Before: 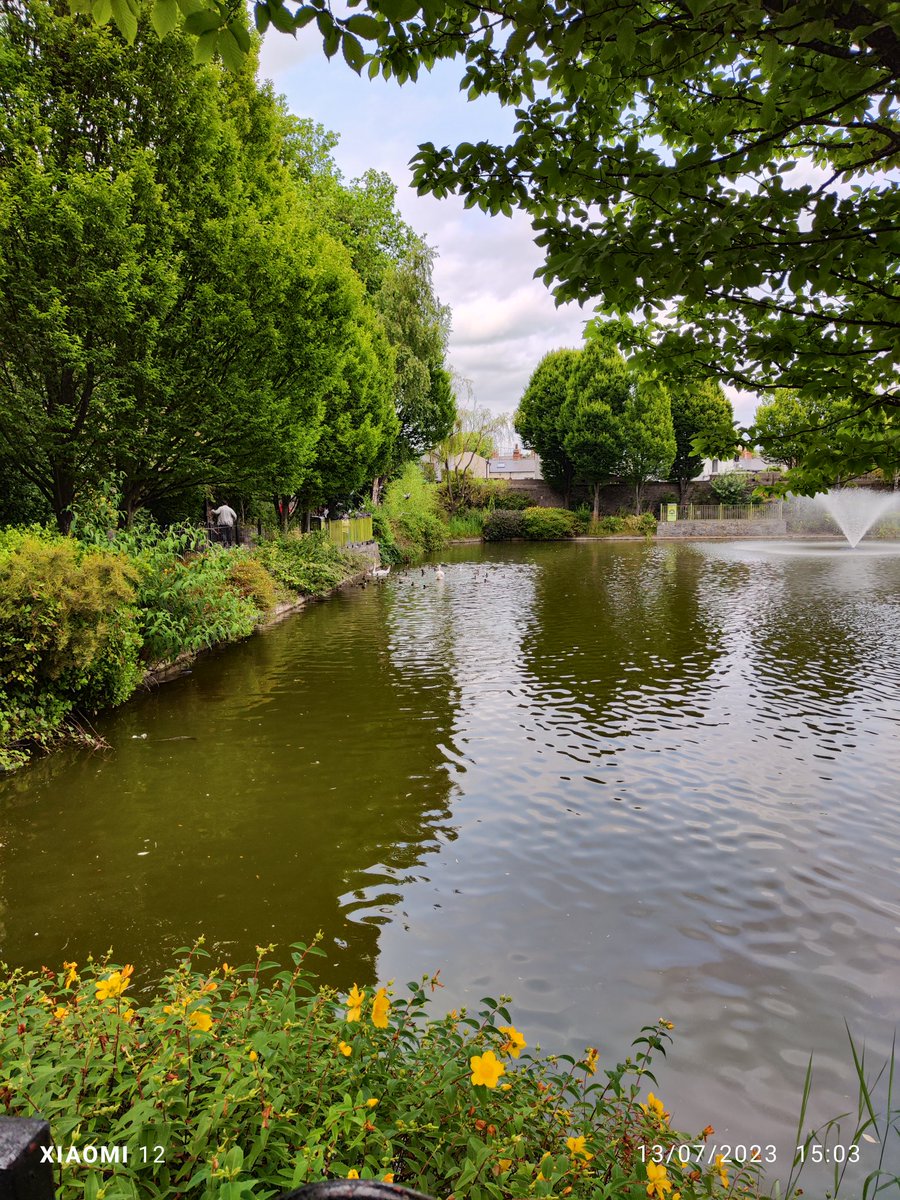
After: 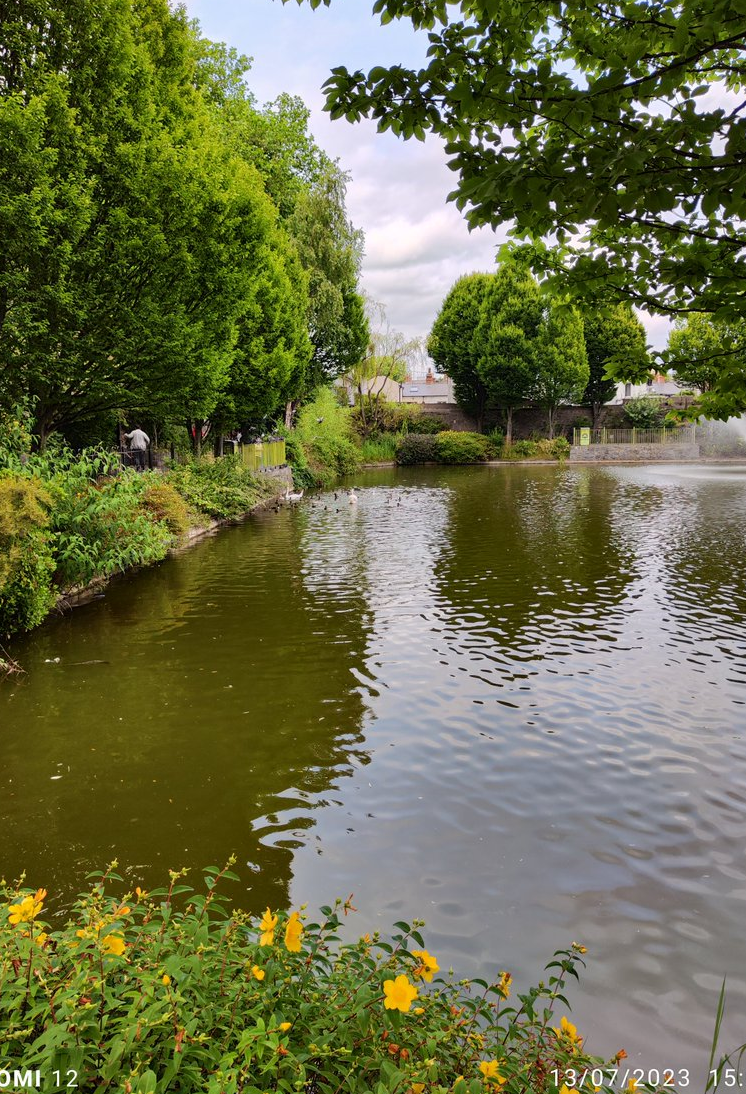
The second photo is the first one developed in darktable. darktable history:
crop: left 9.775%, top 6.339%, right 7.308%, bottom 2.425%
